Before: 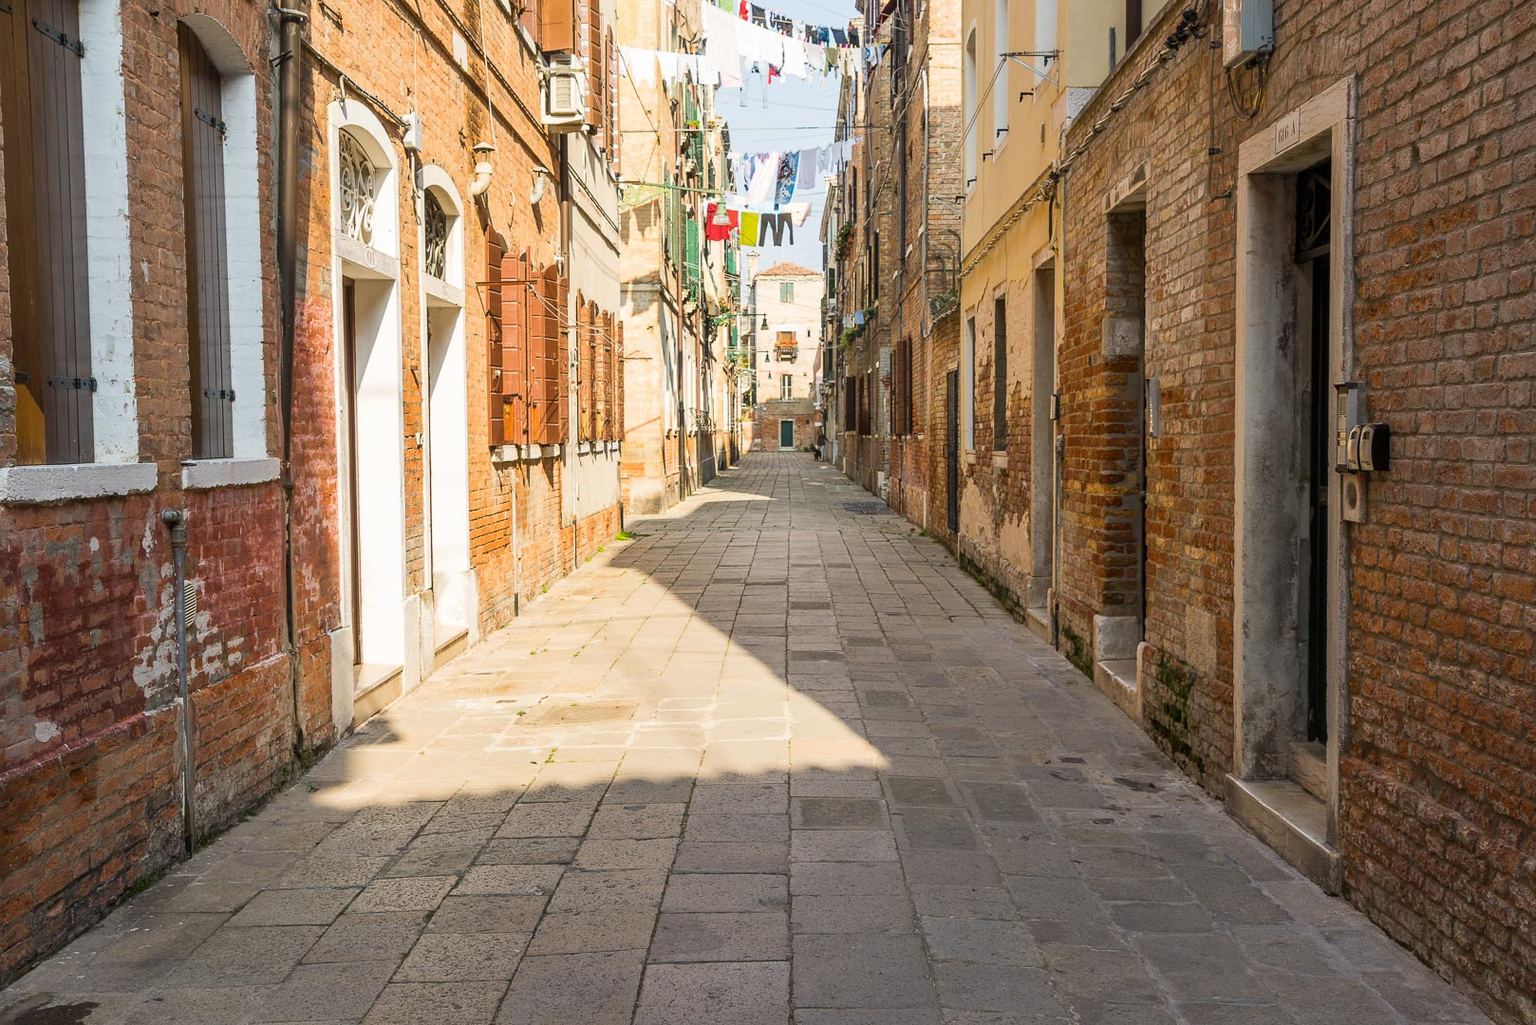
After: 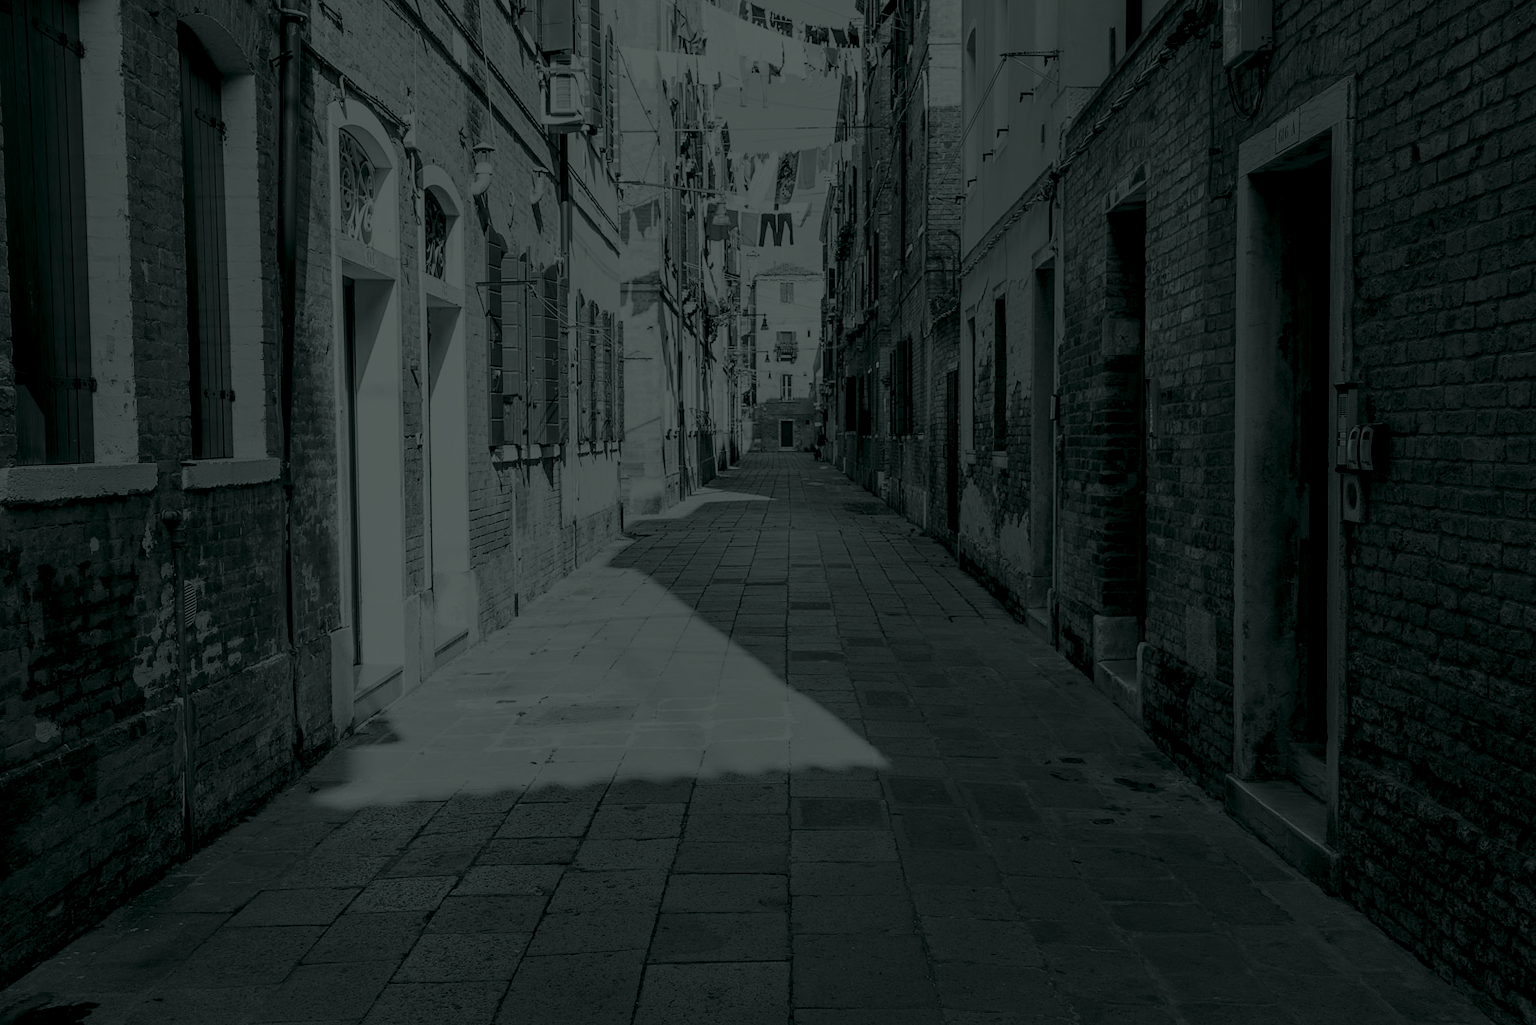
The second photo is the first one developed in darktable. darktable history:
colorize: hue 90°, saturation 19%, lightness 1.59%, version 1
velvia: on, module defaults
